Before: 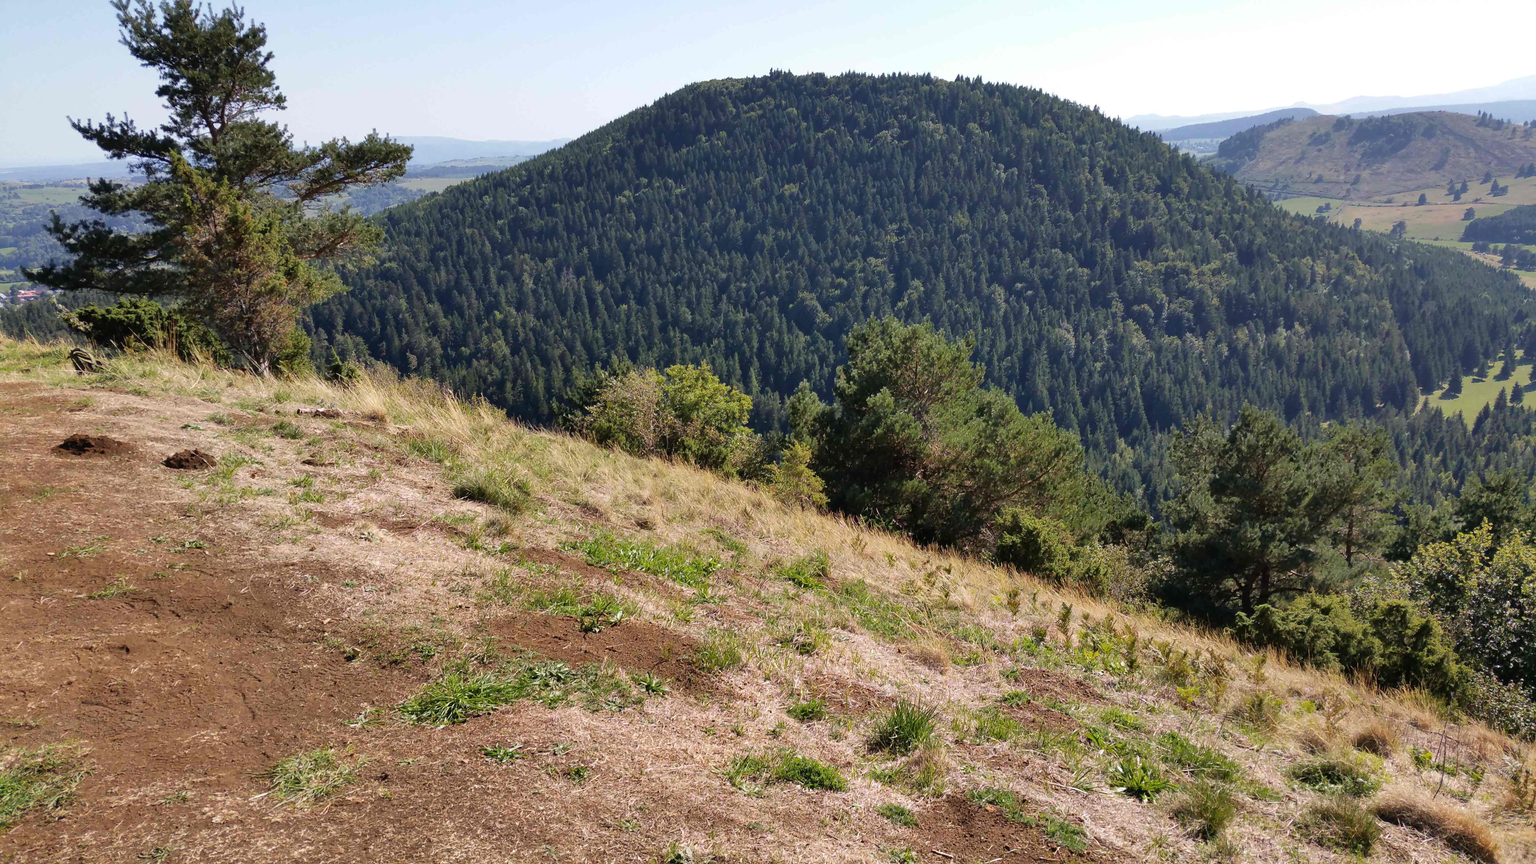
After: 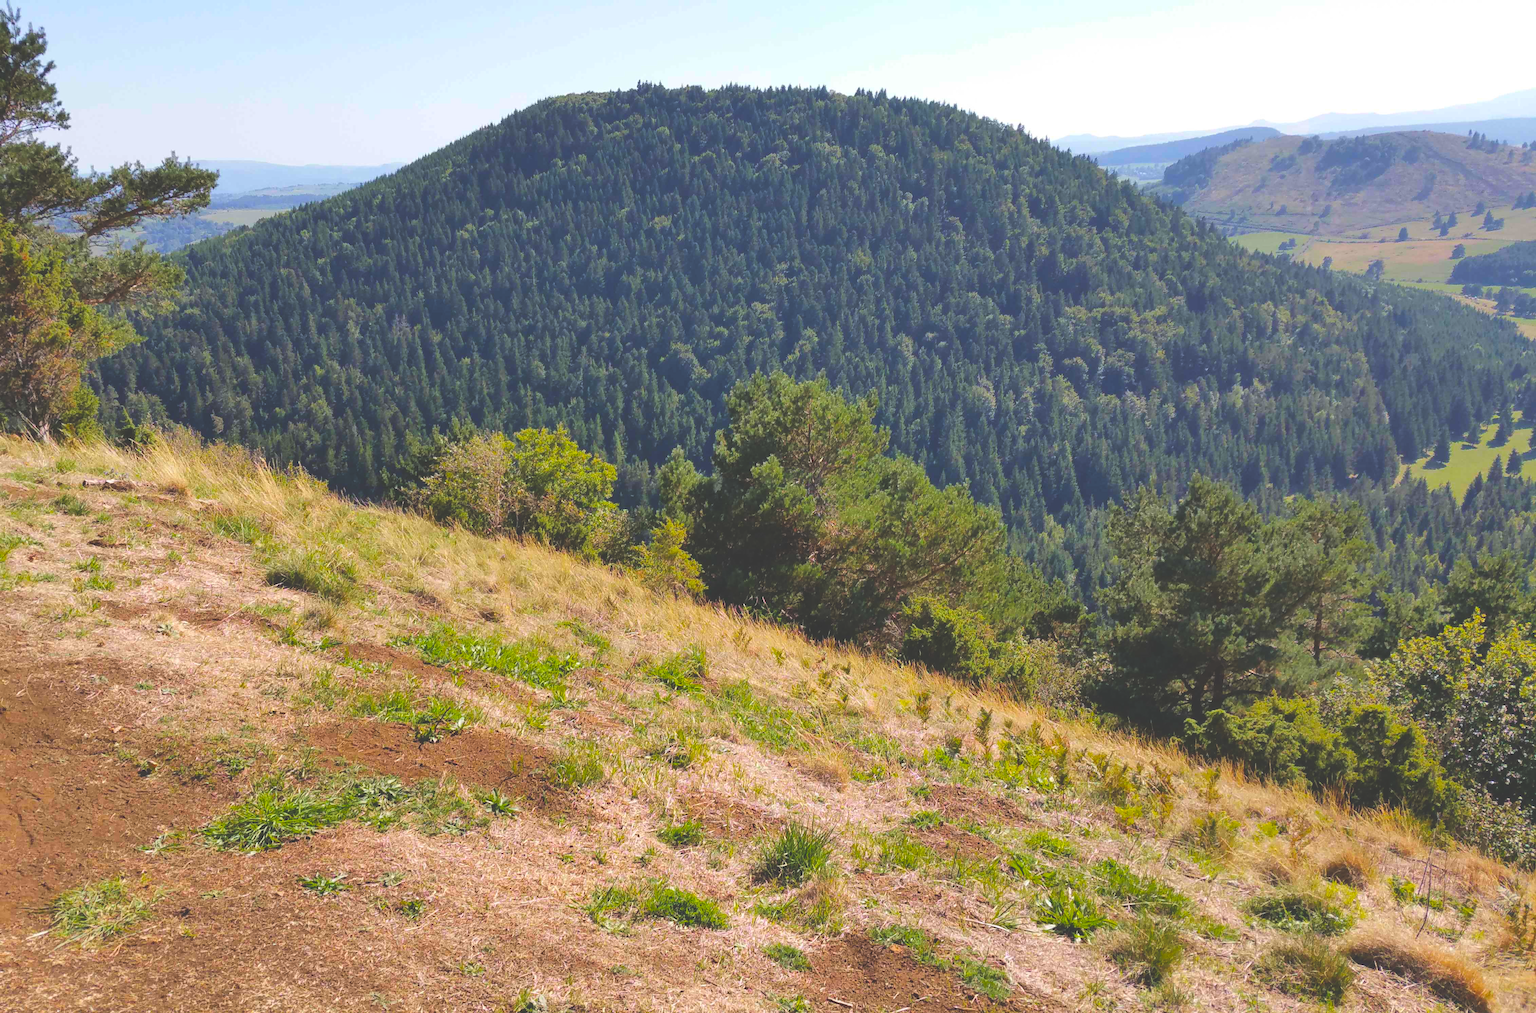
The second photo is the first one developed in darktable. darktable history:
crop and rotate: left 14.788%
tone equalizer: on, module defaults
color balance rgb: perceptual saturation grading › global saturation 36.525%, perceptual brilliance grading › mid-tones 10.225%, perceptual brilliance grading › shadows 15.285%, global vibrance 20%
exposure: black level correction -0.029, compensate highlight preservation false
